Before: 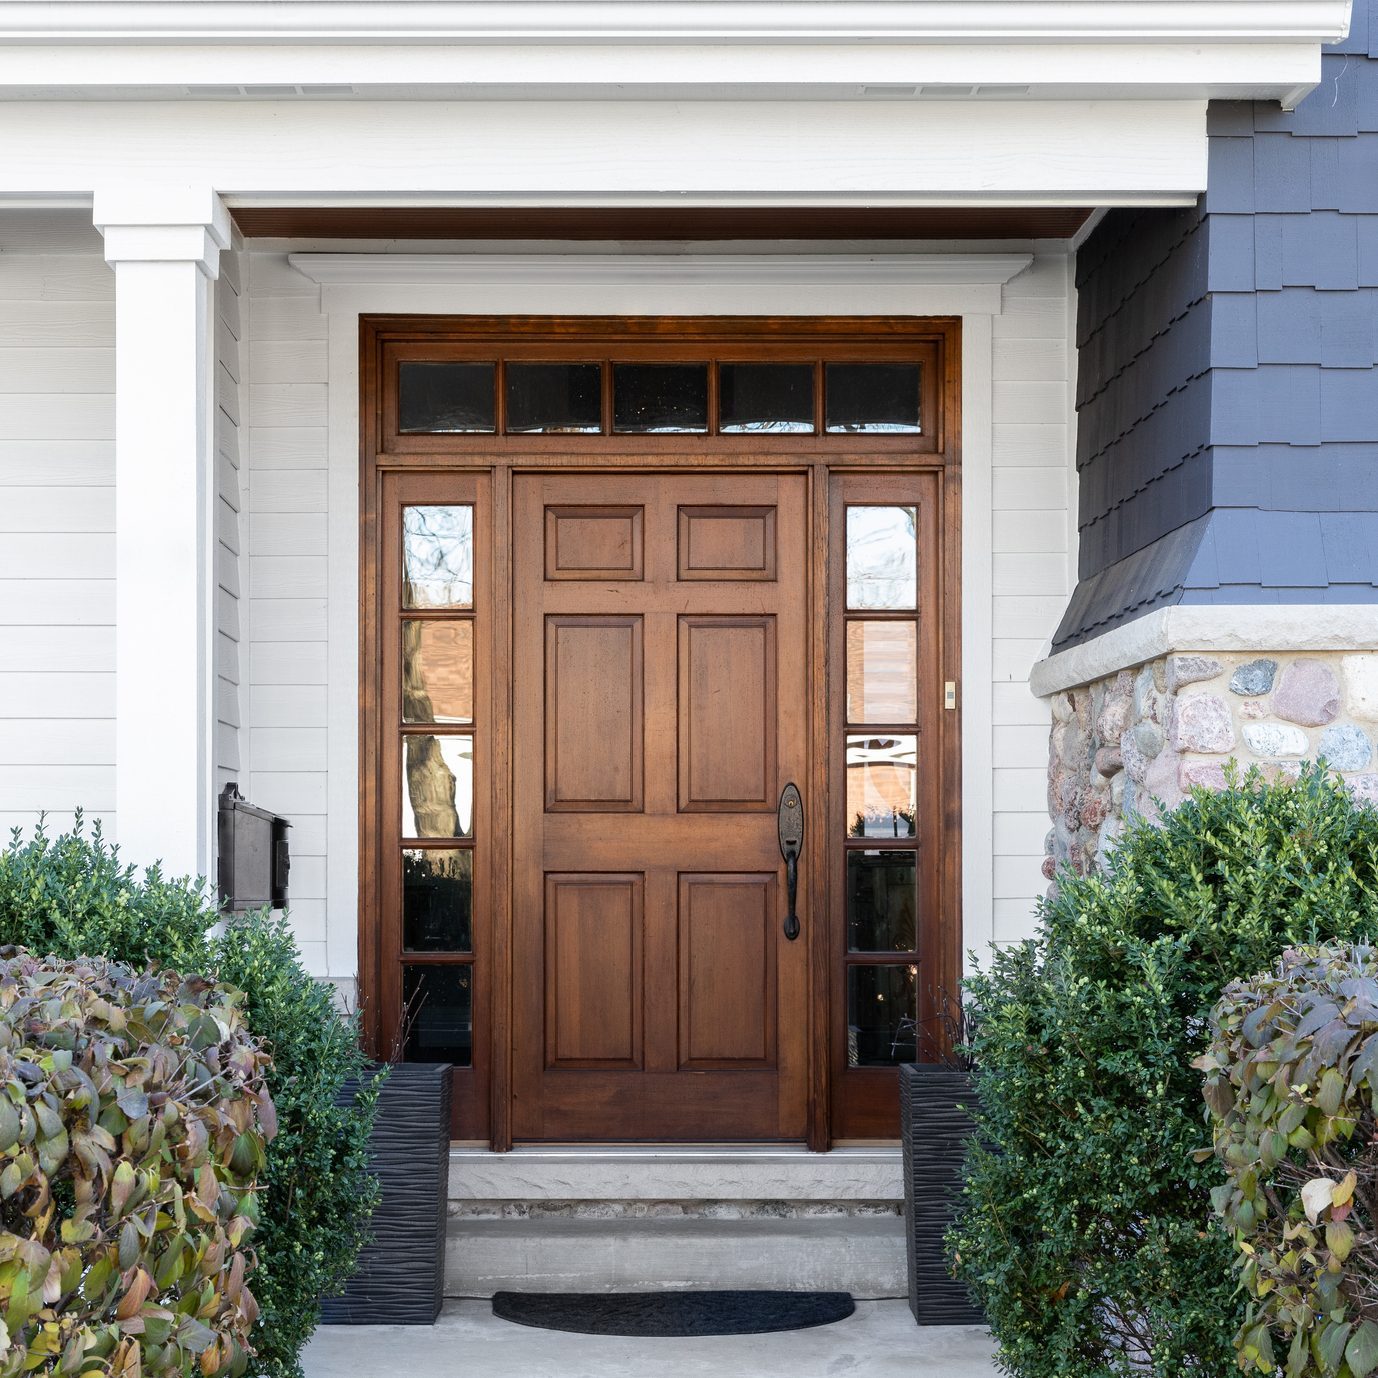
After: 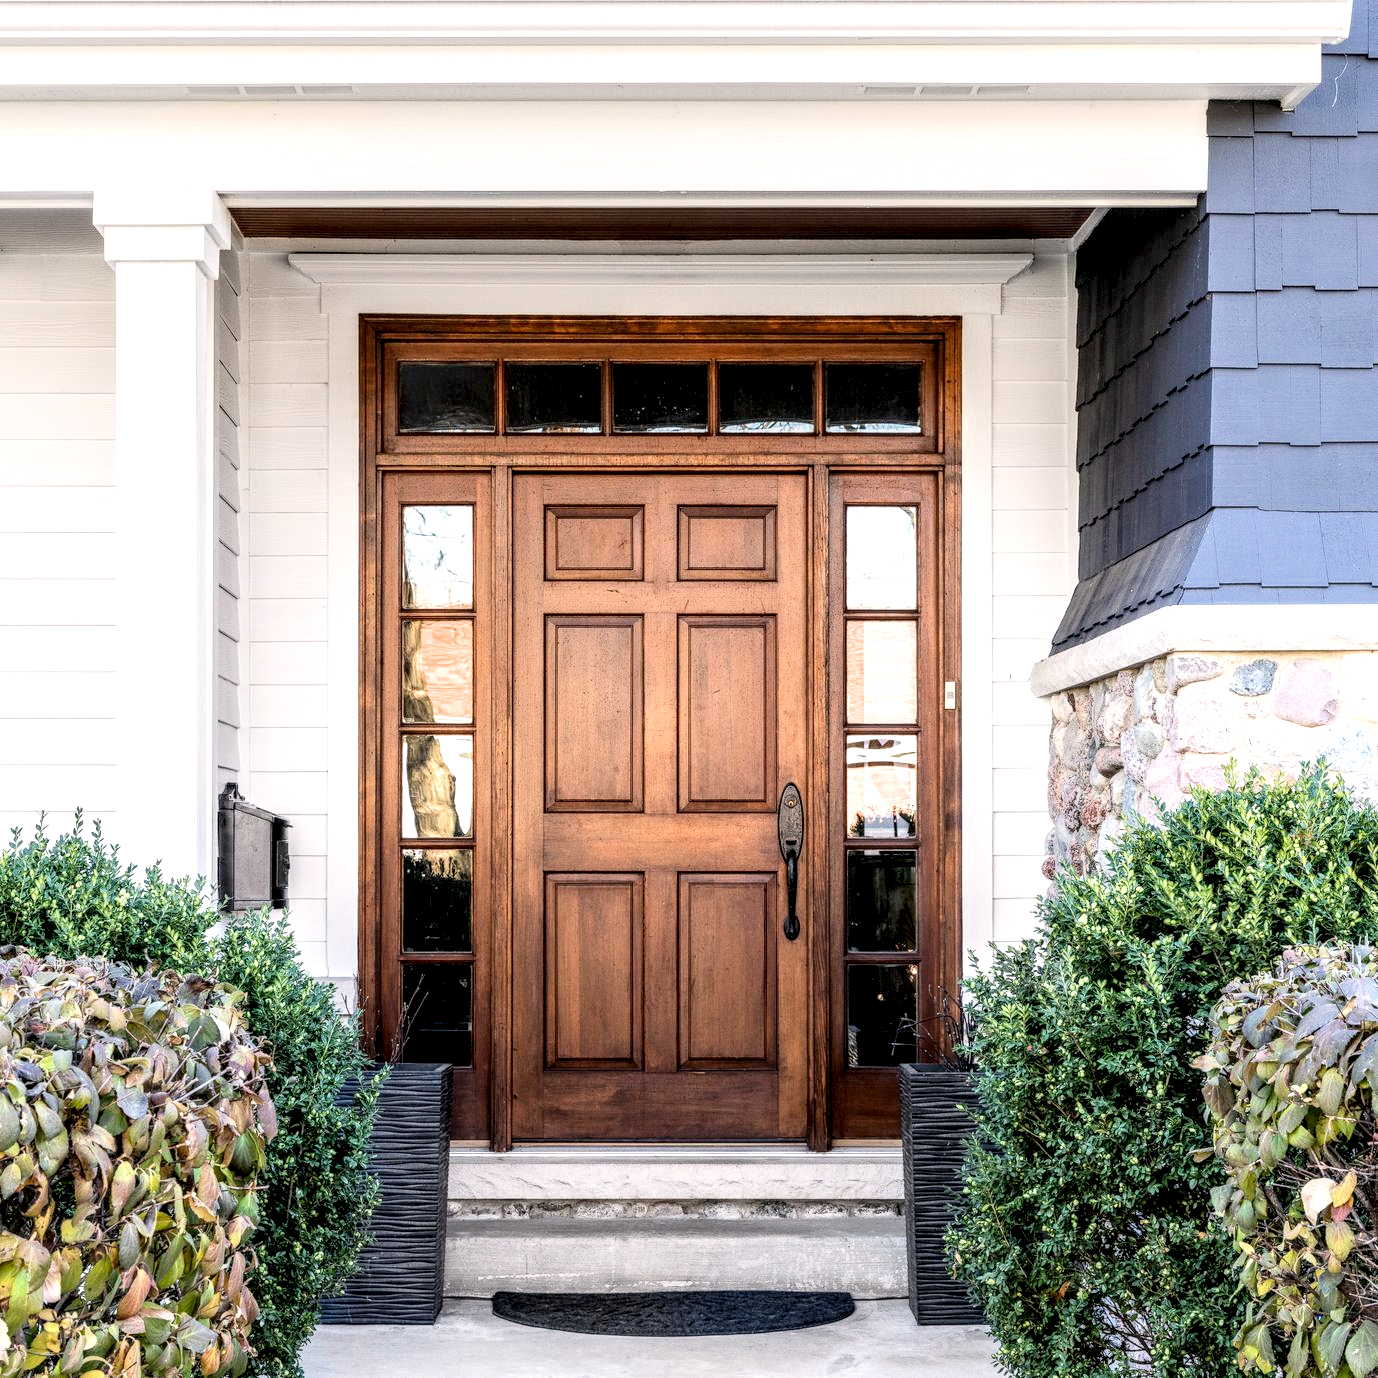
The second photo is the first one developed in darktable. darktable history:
color balance rgb: power › hue 62.2°, highlights gain › chroma 1.408%, highlights gain › hue 51.29°, perceptual saturation grading › global saturation 0.678%
local contrast: highlights 18%, detail 185%
exposure: black level correction 0, exposure 1.125 EV, compensate exposure bias true, compensate highlight preservation false
filmic rgb: black relative exposure -7.99 EV, white relative exposure 3.83 EV, hardness 4.3, color science v6 (2022)
